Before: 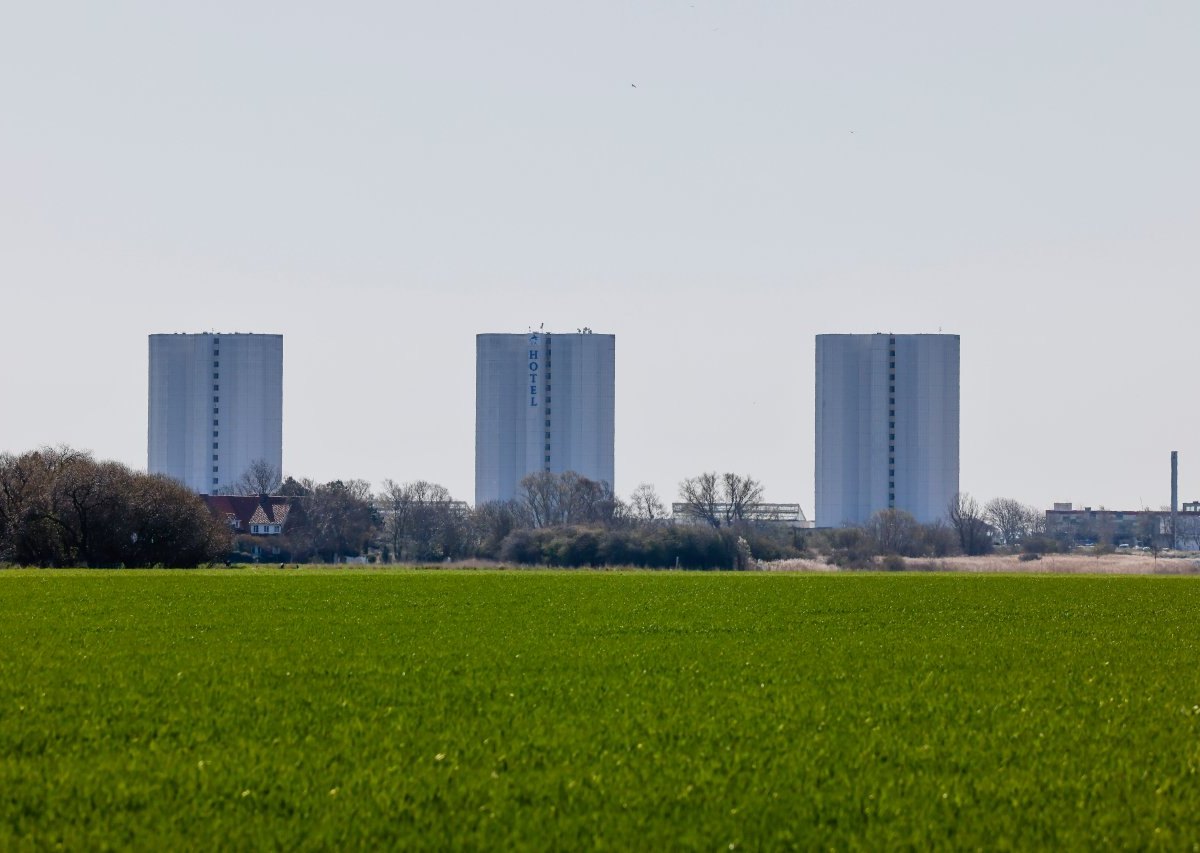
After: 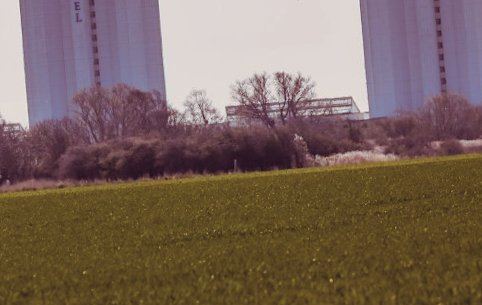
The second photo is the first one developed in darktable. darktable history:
crop: left 37.221%, top 45.169%, right 20.63%, bottom 13.777%
rotate and perspective: rotation -5°, crop left 0.05, crop right 0.952, crop top 0.11, crop bottom 0.89
split-toning: on, module defaults
color balance rgb: shadows lift › hue 87.51°, highlights gain › chroma 1.62%, highlights gain › hue 55.1°, global offset › chroma 0.06%, global offset › hue 253.66°, linear chroma grading › global chroma 0.5%, perceptual saturation grading › global saturation 16.38%
